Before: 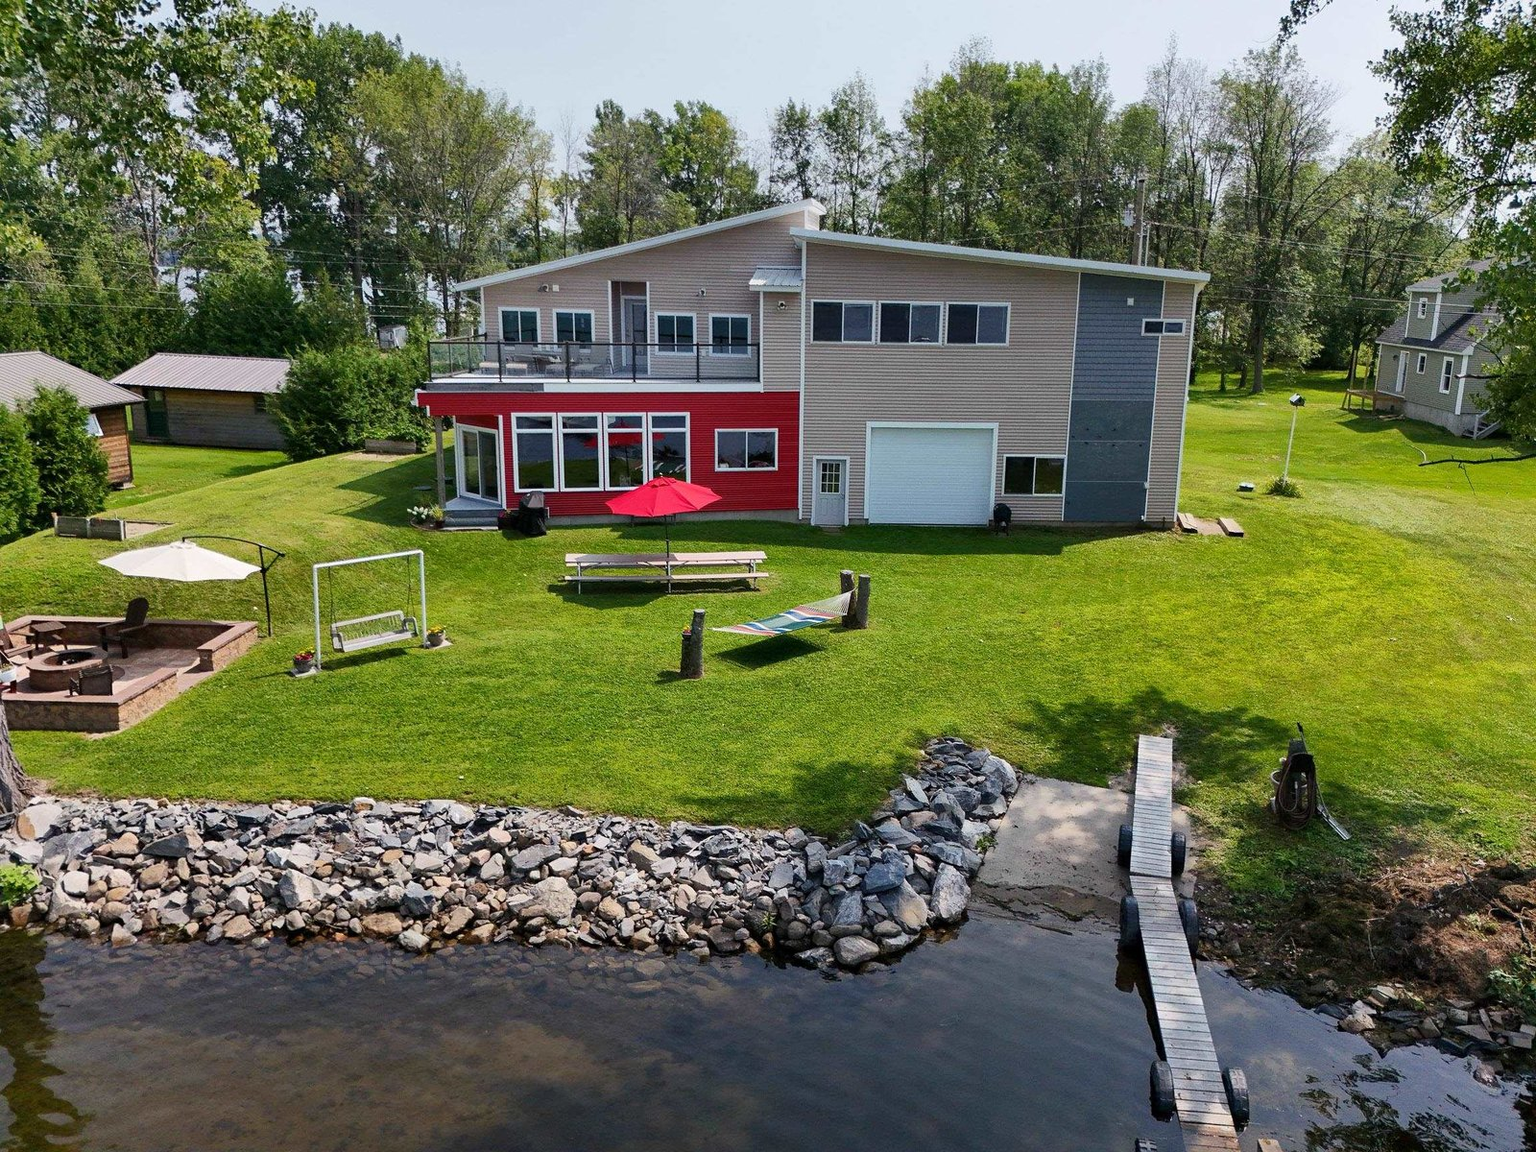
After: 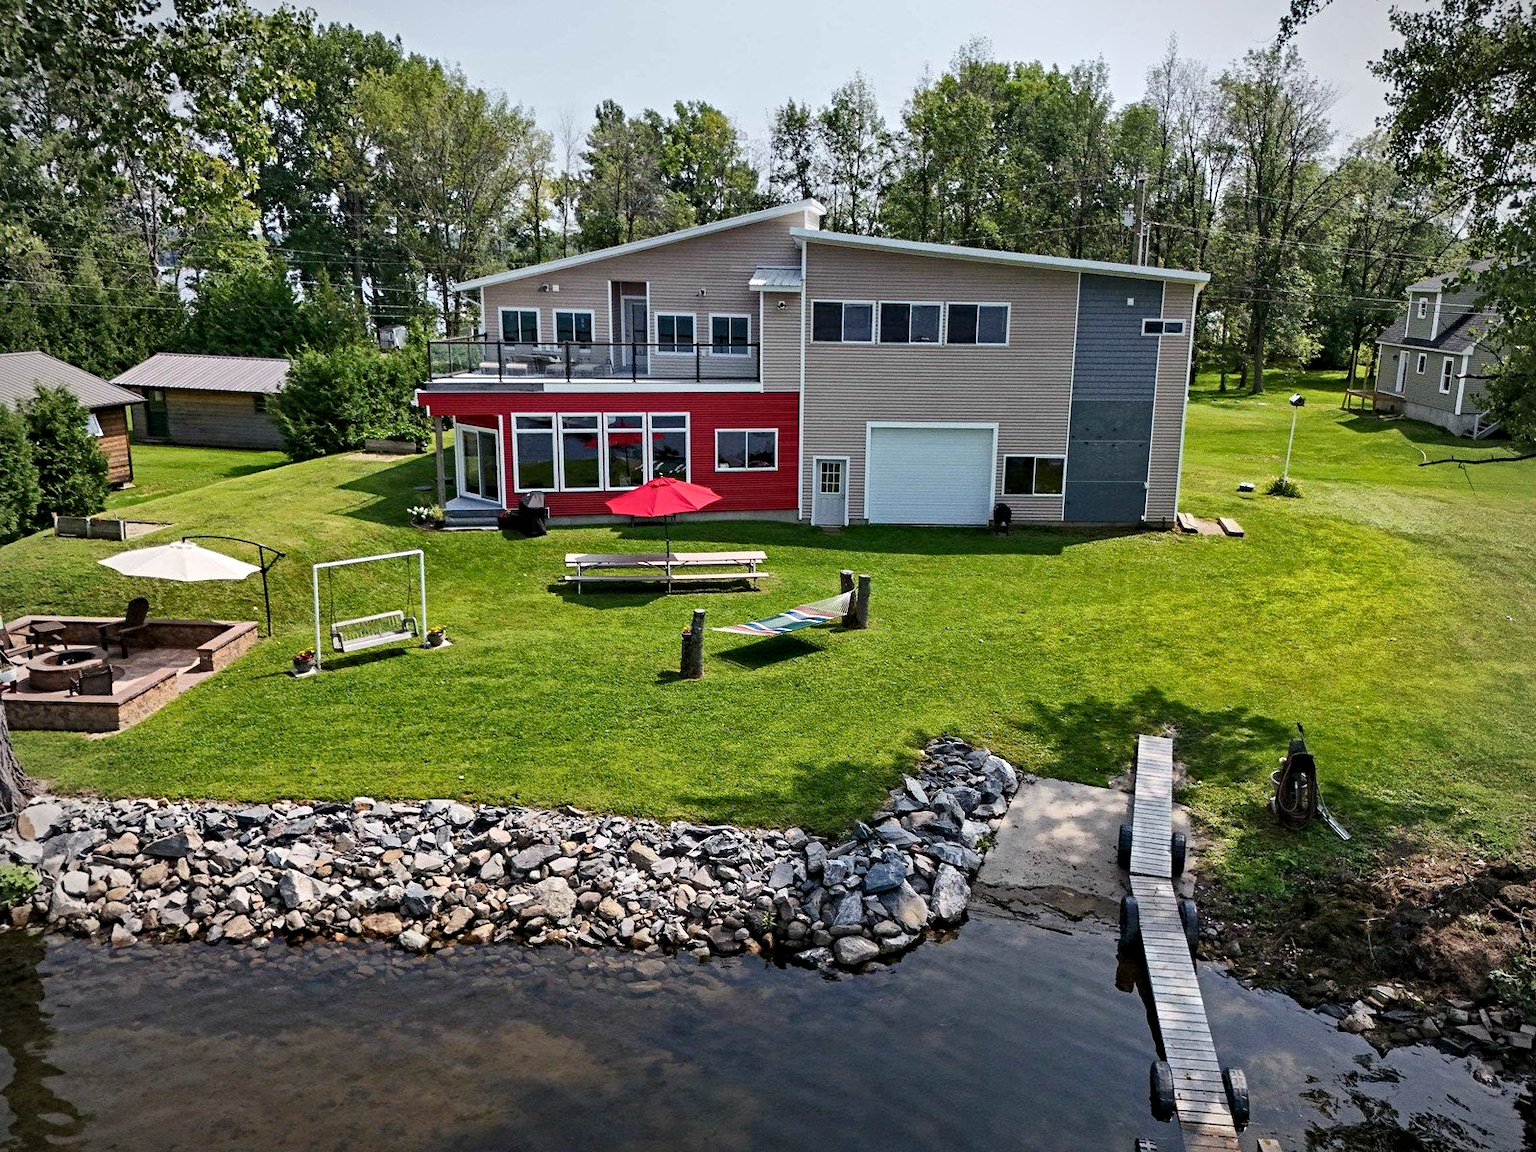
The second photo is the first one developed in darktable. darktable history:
vignetting: on, module defaults
levels: mode automatic, black 0.023%, white 99.97%, levels [0.062, 0.494, 0.925]
contrast equalizer: y [[0.5, 0.501, 0.525, 0.597, 0.58, 0.514], [0.5 ×6], [0.5 ×6], [0 ×6], [0 ×6]]
